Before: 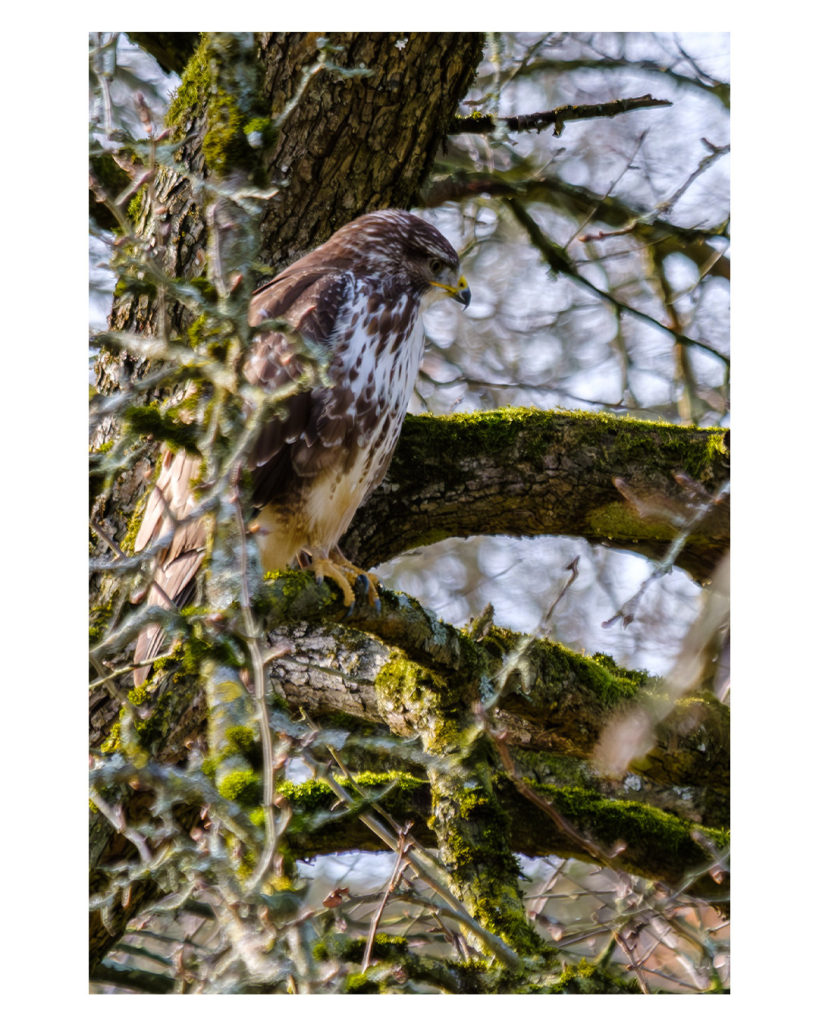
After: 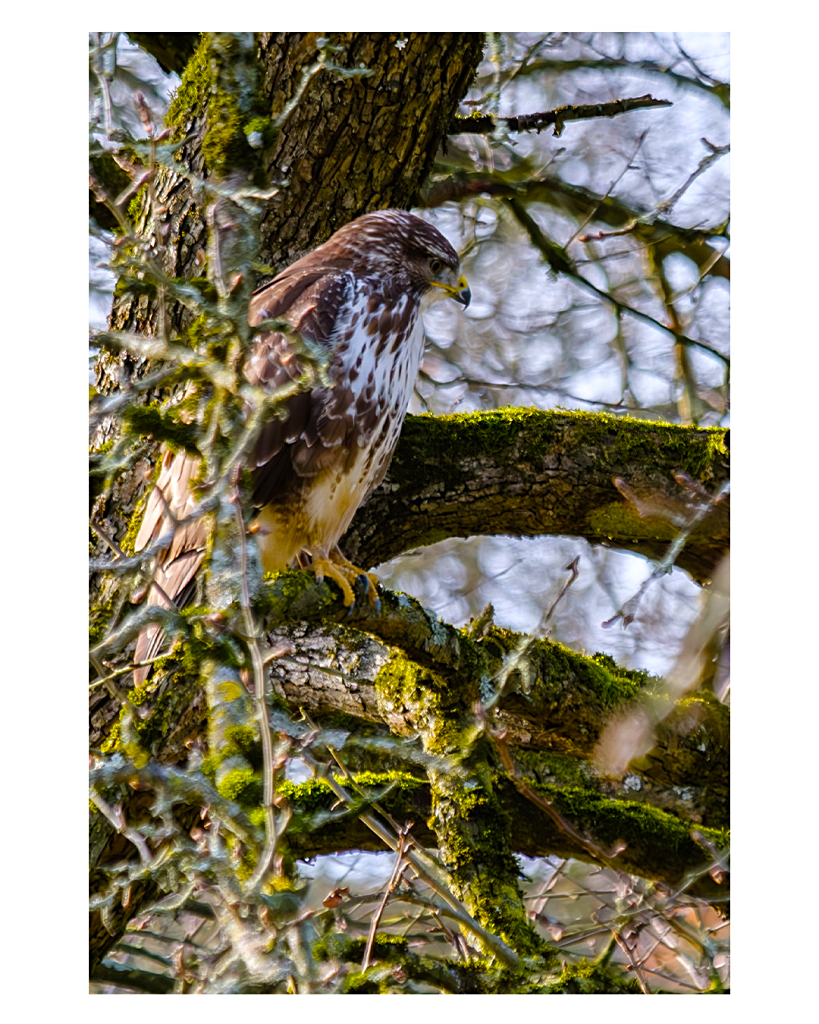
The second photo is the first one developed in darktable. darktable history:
contrast equalizer: octaves 7, y [[0.5, 0.488, 0.462, 0.461, 0.491, 0.5], [0.5 ×6], [0.5 ×6], [0 ×6], [0 ×6]], mix 0.162
sharpen: on, module defaults
color balance rgb: perceptual saturation grading › global saturation 31.158%
